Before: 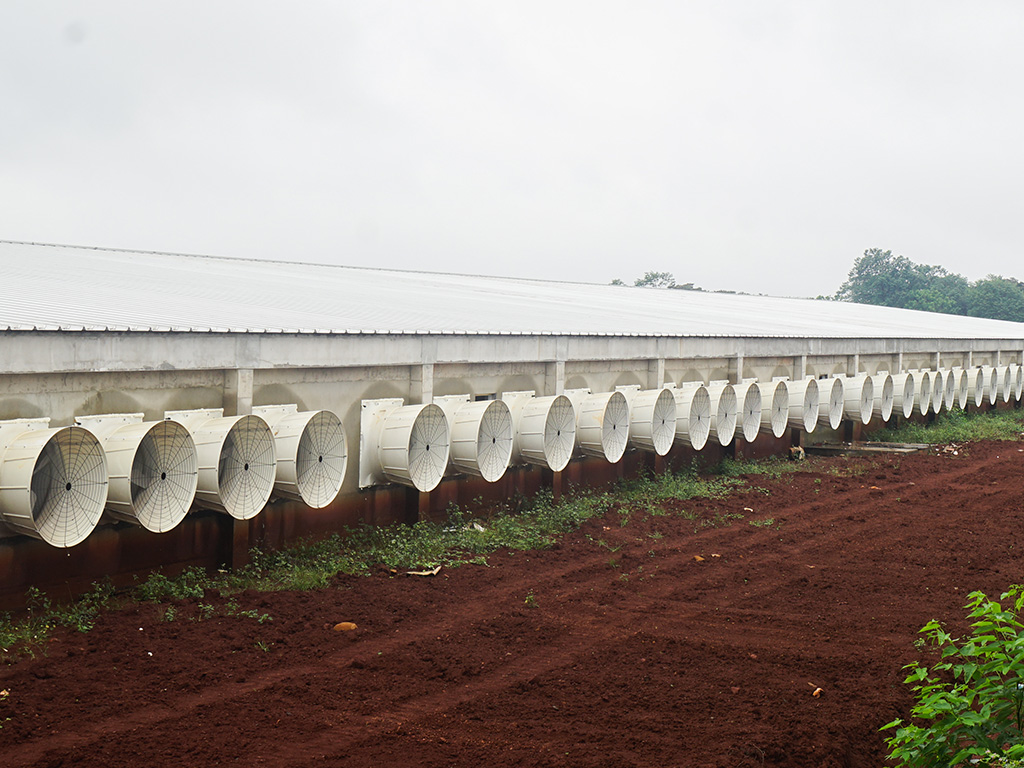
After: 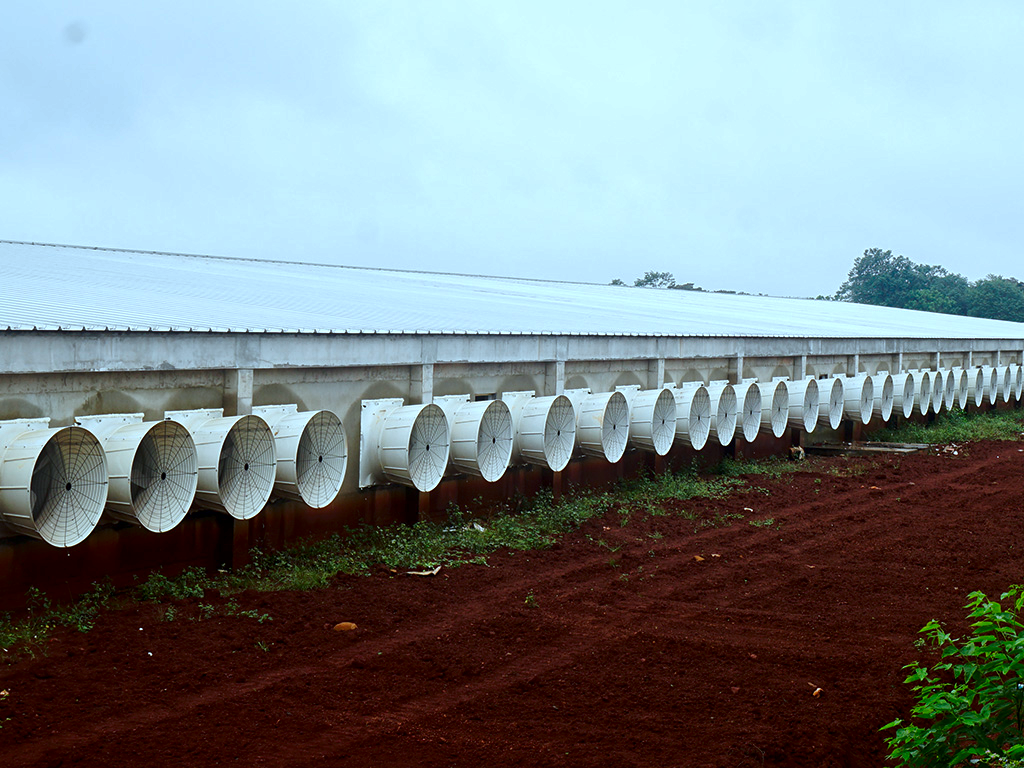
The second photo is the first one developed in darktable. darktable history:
contrast brightness saturation: brightness -0.249, saturation 0.198
exposure: exposure 0.014 EV, compensate highlight preservation false
local contrast: mode bilateral grid, contrast 20, coarseness 50, detail 143%, midtone range 0.2
color correction: highlights a* -9.62, highlights b* -20.96
